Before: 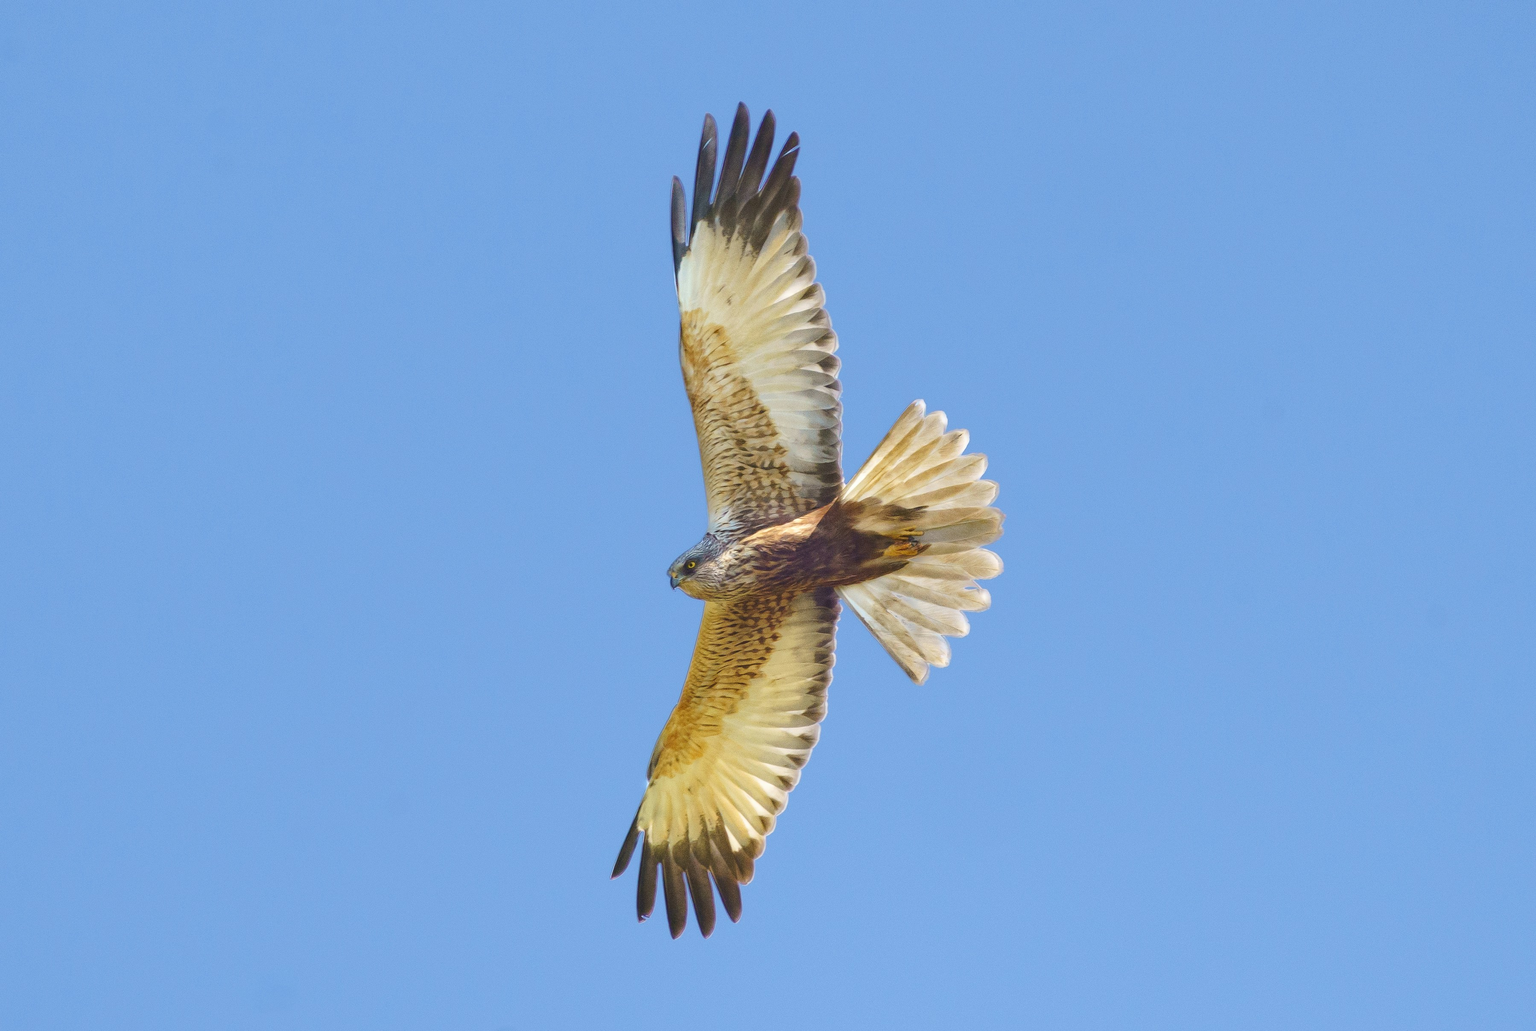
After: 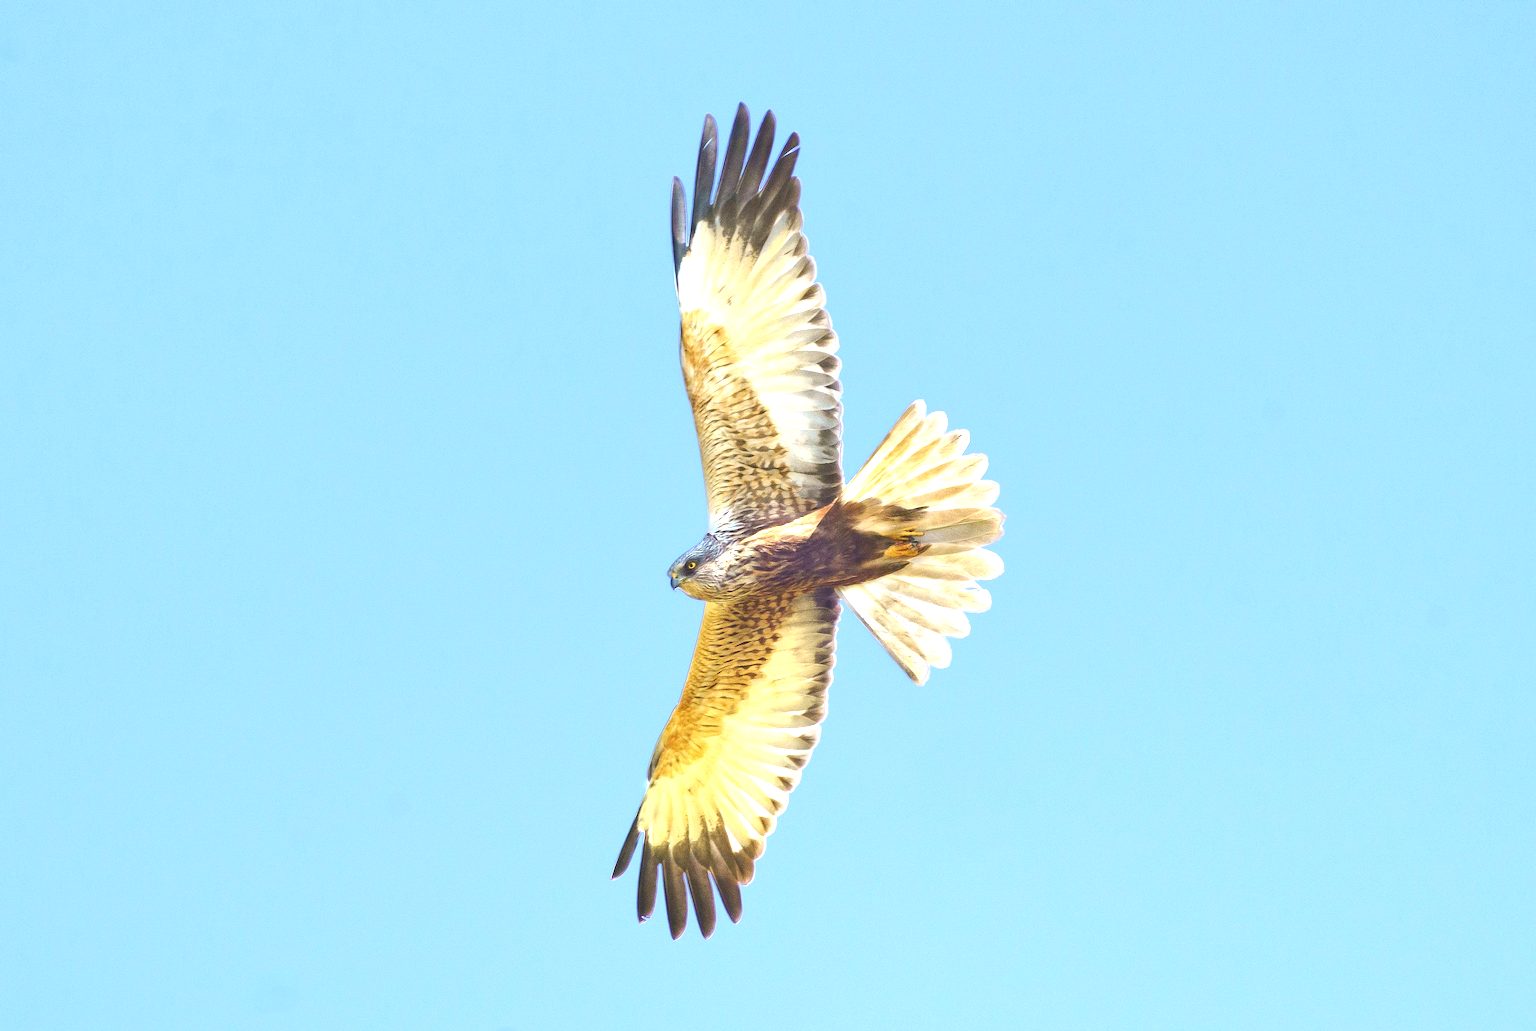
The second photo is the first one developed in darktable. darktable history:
exposure: exposure 1.061 EV, compensate highlight preservation false
contrast equalizer: octaves 7, y [[0.515 ×6], [0.507 ×6], [0.425 ×6], [0 ×6], [0 ×6]]
